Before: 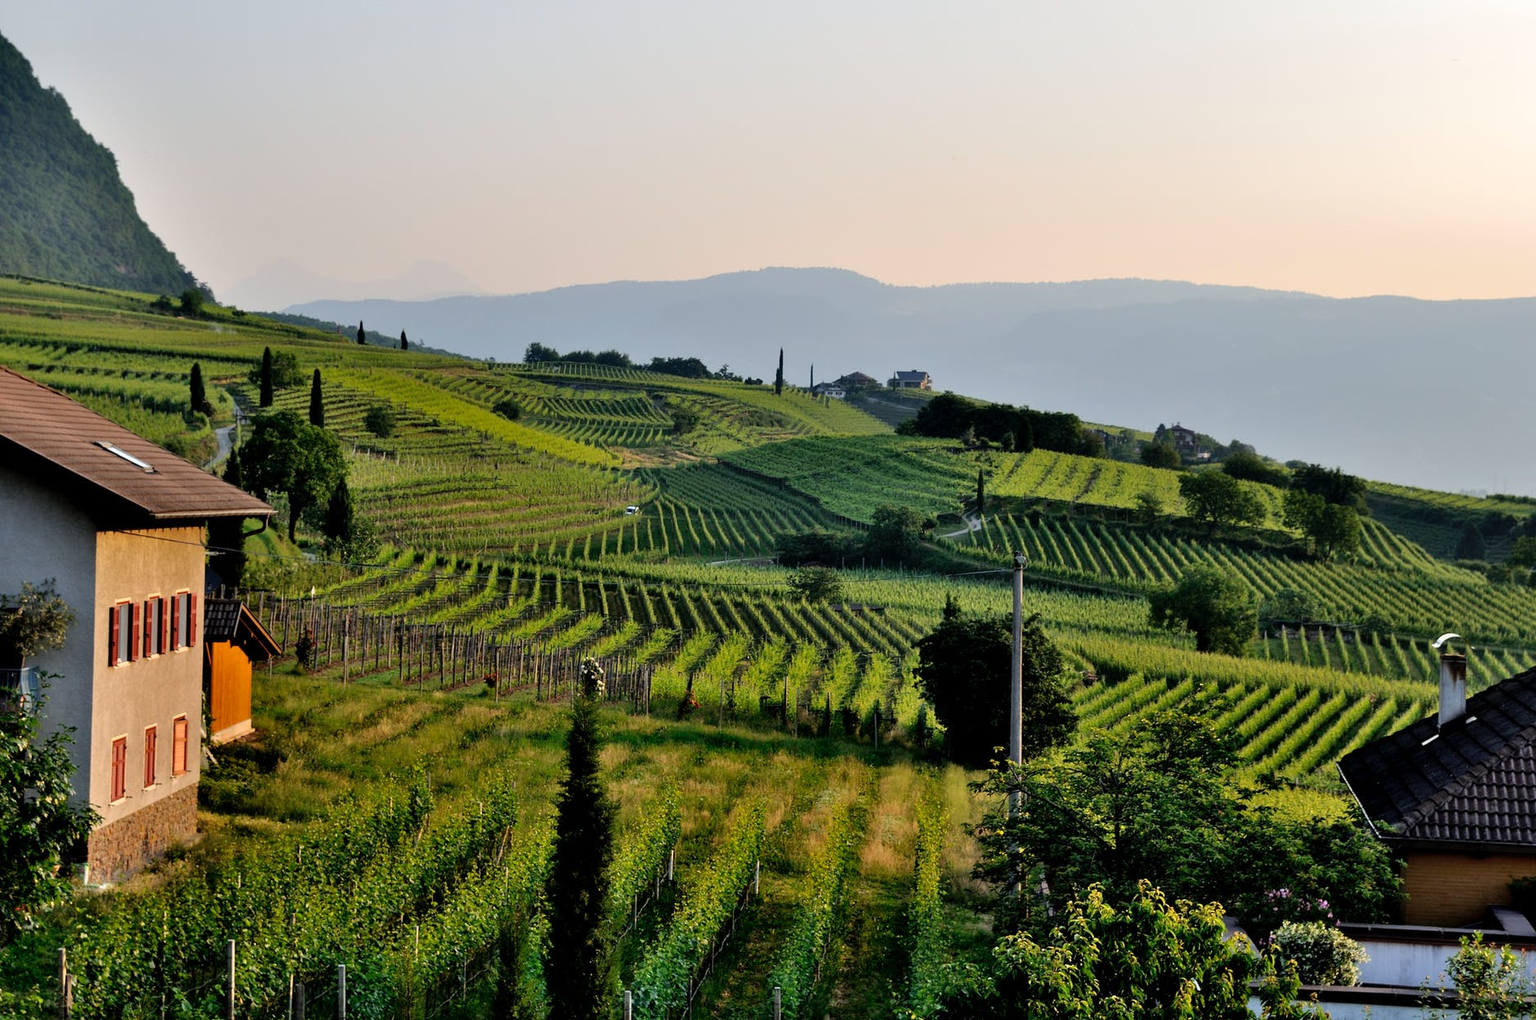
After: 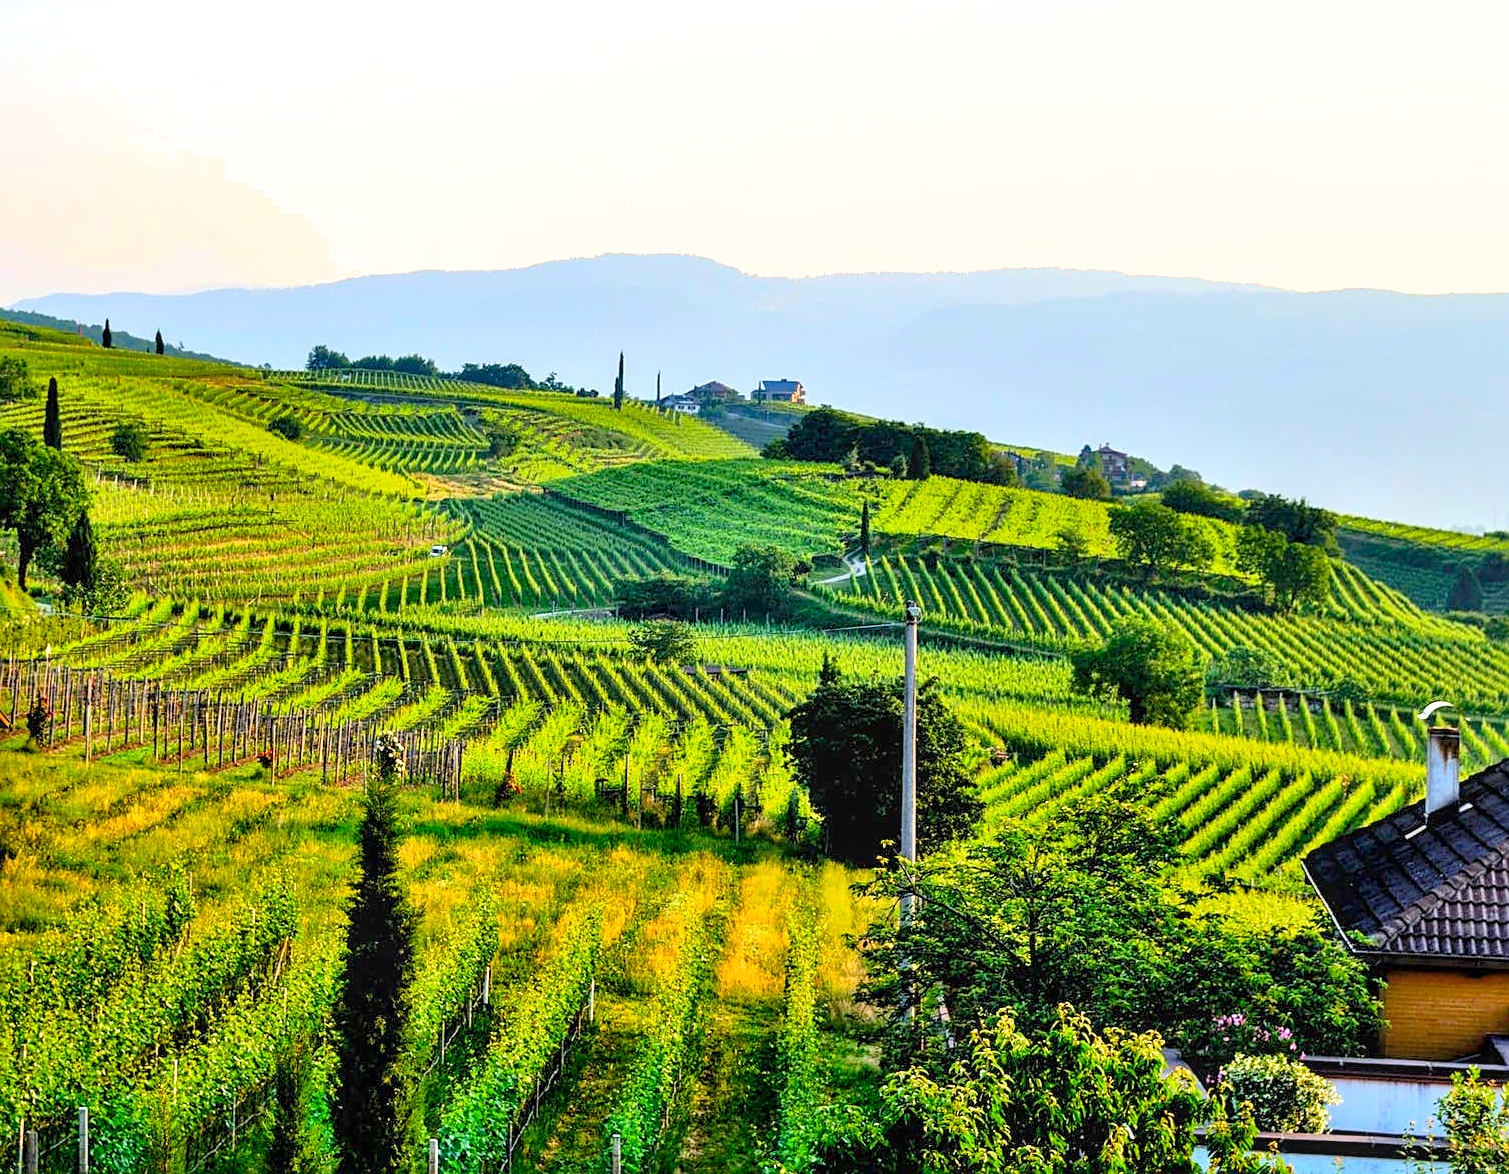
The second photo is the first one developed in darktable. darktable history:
shadows and highlights: shadows 39.48, highlights -59.93
crop and rotate: left 17.88%, top 5.986%, right 1.852%
sharpen: on, module defaults
base curve: curves: ch0 [(0, 0) (0.088, 0.125) (0.176, 0.251) (0.354, 0.501) (0.613, 0.749) (1, 0.877)]
exposure: black level correction 0, exposure 1.446 EV, compensate exposure bias true, compensate highlight preservation false
local contrast: on, module defaults
color balance rgb: linear chroma grading › global chroma 14.429%, perceptual saturation grading › global saturation 20%, perceptual saturation grading › highlights -25.19%, perceptual saturation grading › shadows 25.676%, global vibrance 20%
